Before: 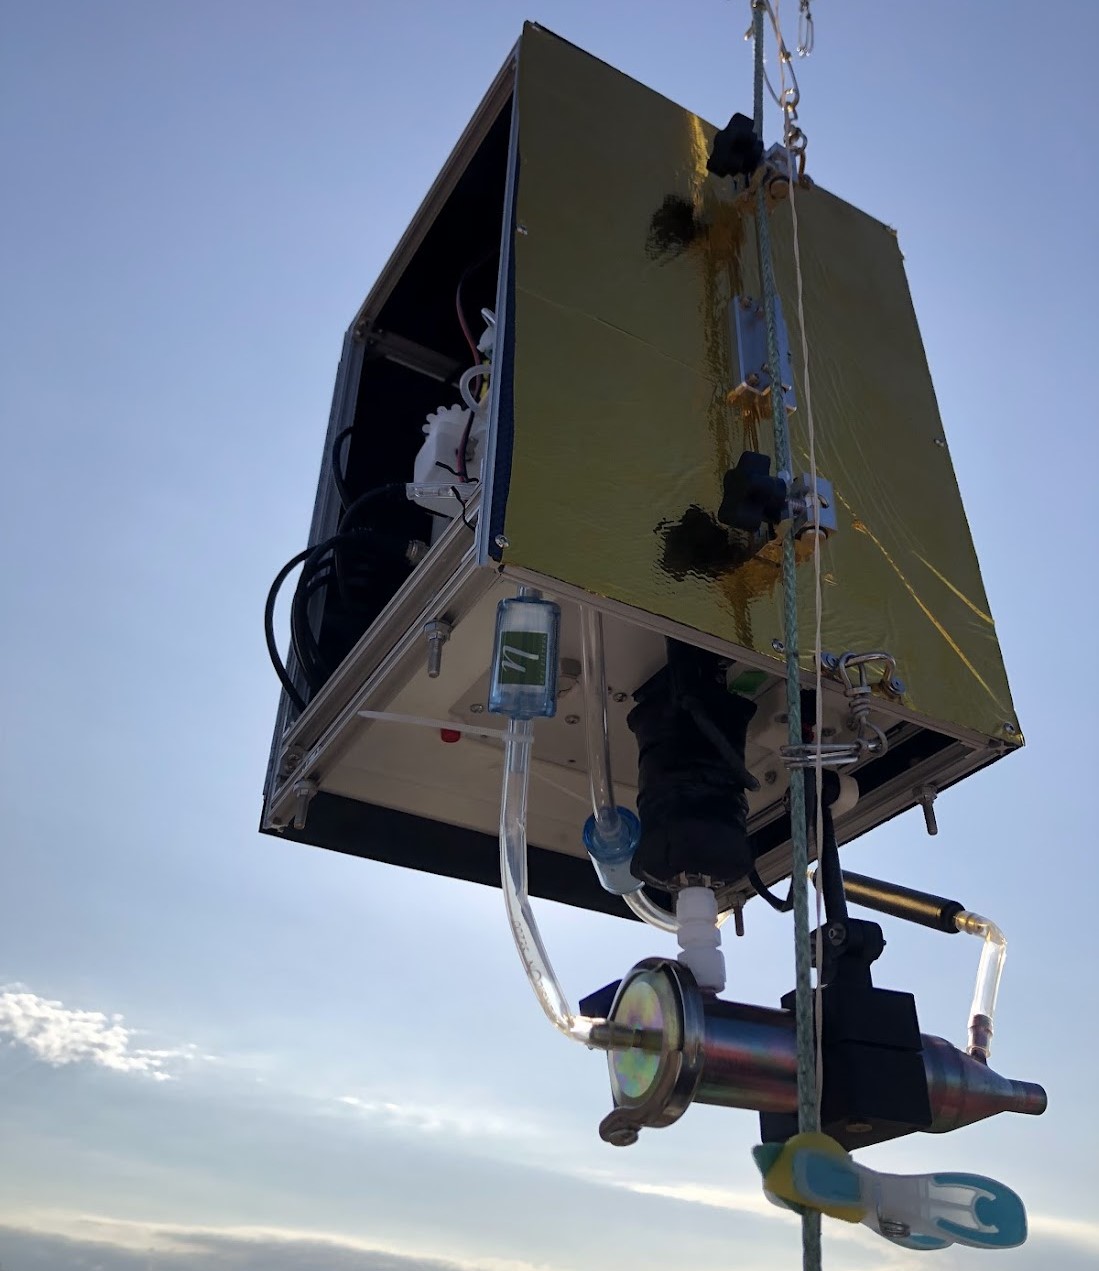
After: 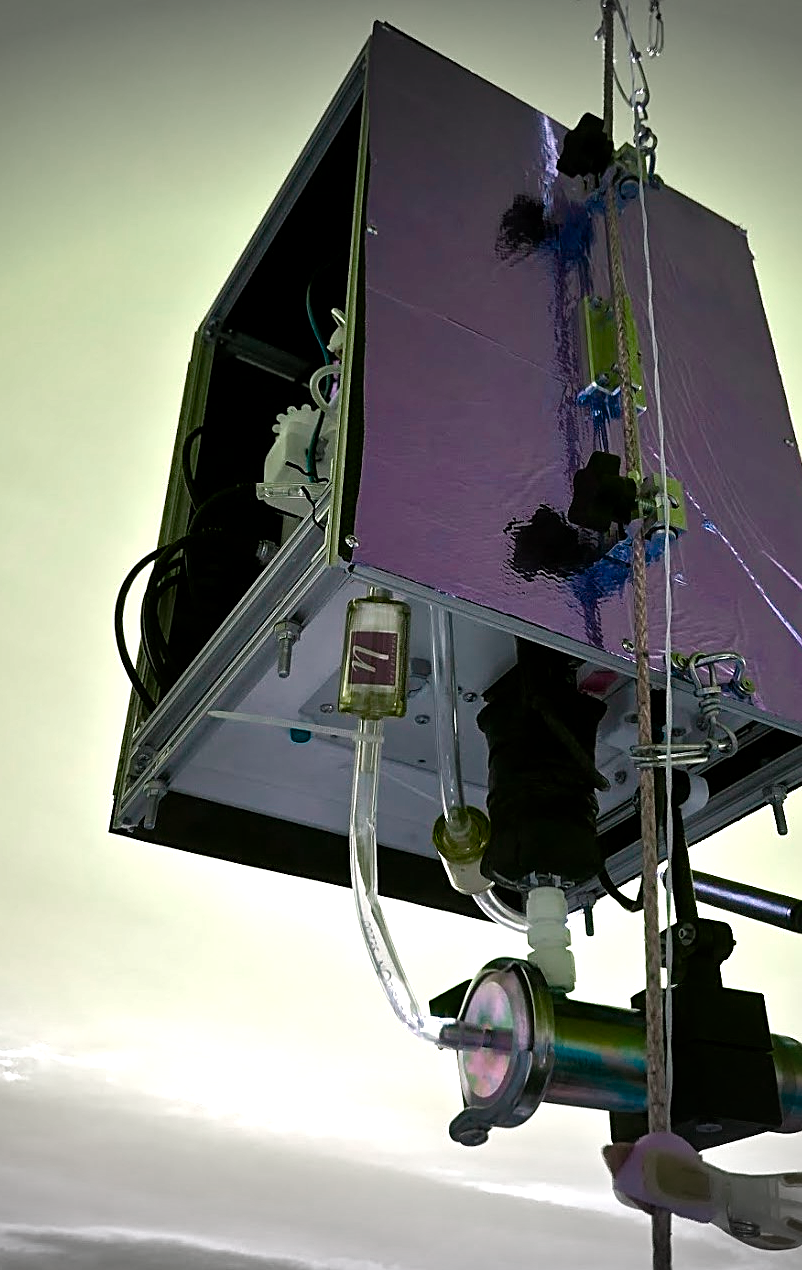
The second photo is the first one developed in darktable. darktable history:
shadows and highlights: radius 330.4, shadows 54.38, highlights -99.24, compress 94.28%, soften with gaussian
crop: left 13.669%, top 0%, right 13.271%
exposure: compensate exposure bias true, compensate highlight preservation false
color balance rgb: perceptual saturation grading › global saturation 20%, perceptual saturation grading › highlights -49.636%, perceptual saturation grading › shadows 25.67%, hue shift -150.21°, contrast 34.521%, saturation formula JzAzBz (2021)
sharpen: on, module defaults
tone equalizer: -8 EV 1 EV, -7 EV 1 EV, -6 EV 1.03 EV, -5 EV 0.995 EV, -4 EV 1.02 EV, -3 EV 0.747 EV, -2 EV 0.488 EV, -1 EV 0.275 EV
vignetting: fall-off start 99.27%, brightness -0.622, saturation -0.676, width/height ratio 1.309, unbound false
